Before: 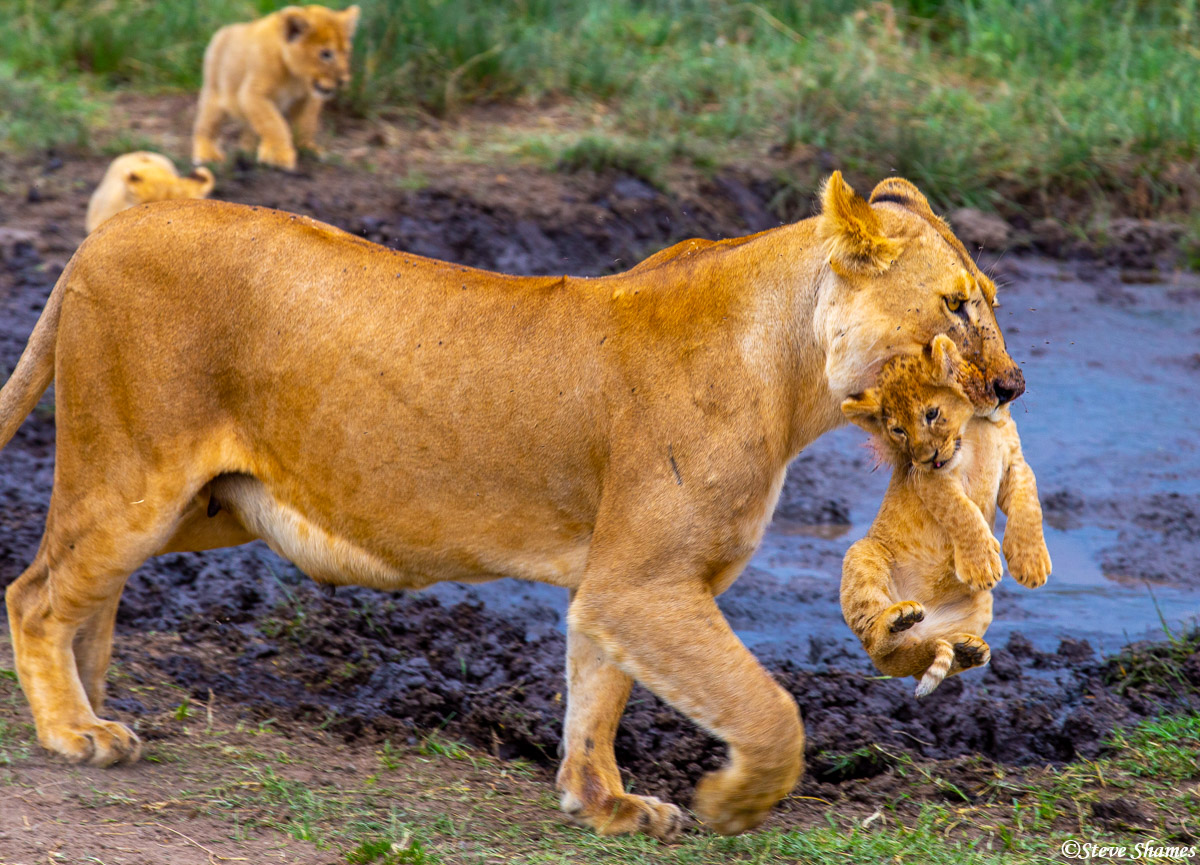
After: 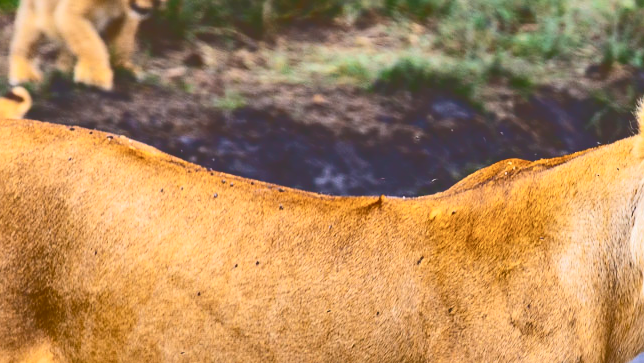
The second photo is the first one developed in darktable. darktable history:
crop: left 15.275%, top 9.279%, right 31.034%, bottom 48.677%
tone curve: curves: ch0 [(0, 0) (0.003, 0.231) (0.011, 0.231) (0.025, 0.231) (0.044, 0.231) (0.069, 0.231) (0.1, 0.234) (0.136, 0.239) (0.177, 0.243) (0.224, 0.247) (0.277, 0.265) (0.335, 0.311) (0.399, 0.389) (0.468, 0.507) (0.543, 0.634) (0.623, 0.74) (0.709, 0.83) (0.801, 0.889) (0.898, 0.93) (1, 1)], color space Lab, independent channels, preserve colors none
sharpen: amount 0.208
